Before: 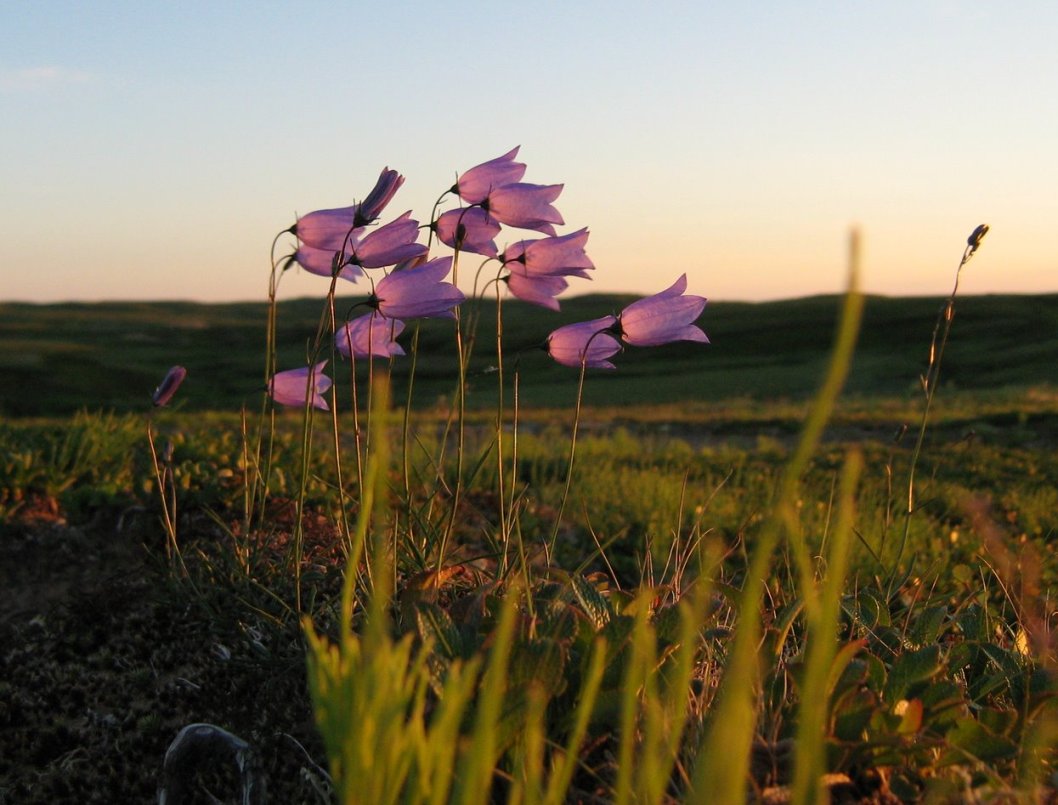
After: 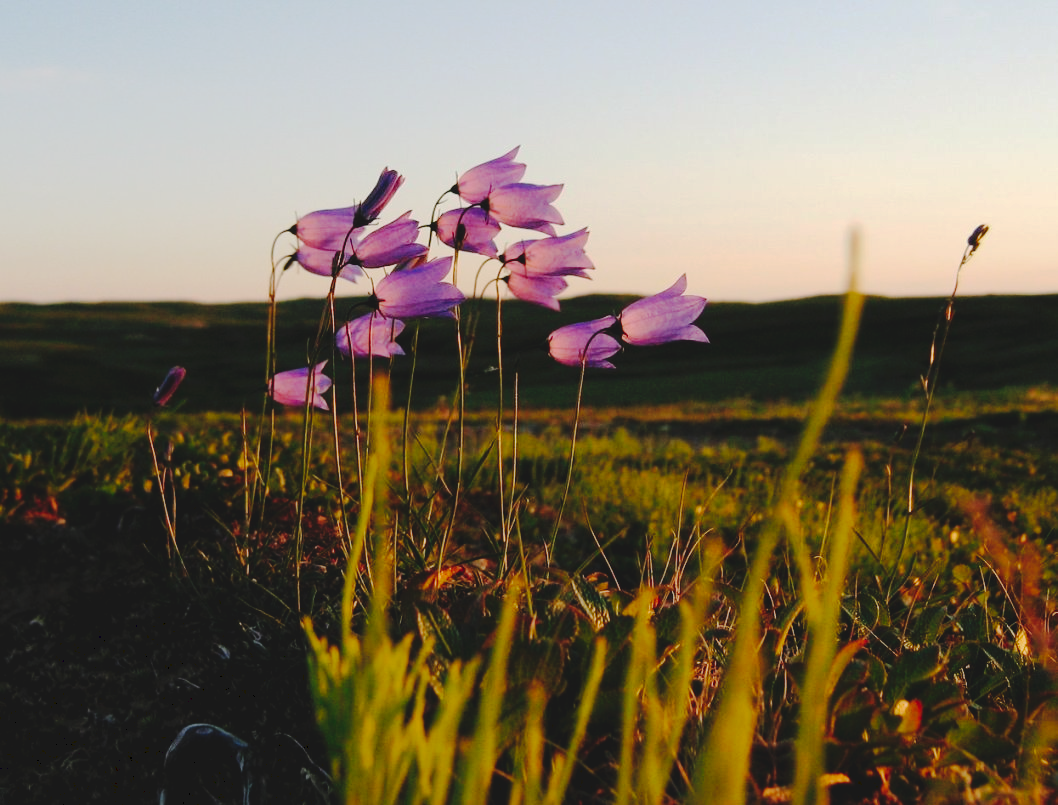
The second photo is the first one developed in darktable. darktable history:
tone curve: curves: ch0 [(0, 0) (0.003, 0.089) (0.011, 0.089) (0.025, 0.088) (0.044, 0.089) (0.069, 0.094) (0.1, 0.108) (0.136, 0.119) (0.177, 0.147) (0.224, 0.204) (0.277, 0.28) (0.335, 0.389) (0.399, 0.486) (0.468, 0.588) (0.543, 0.647) (0.623, 0.705) (0.709, 0.759) (0.801, 0.815) (0.898, 0.873) (1, 1)], preserve colors none
